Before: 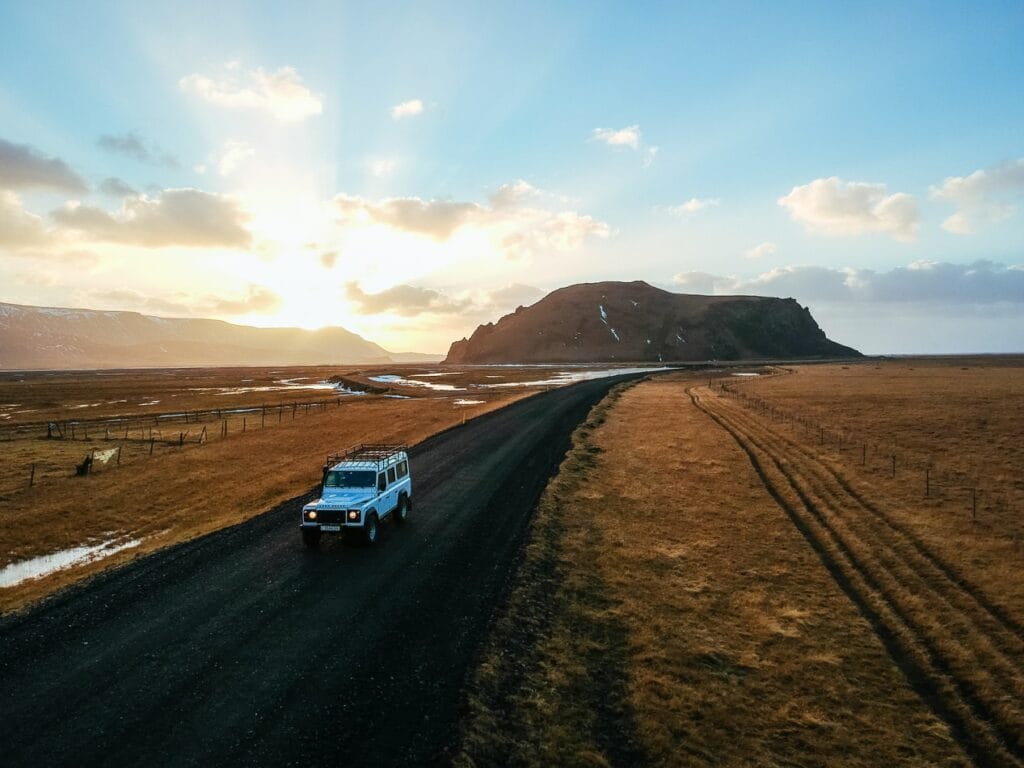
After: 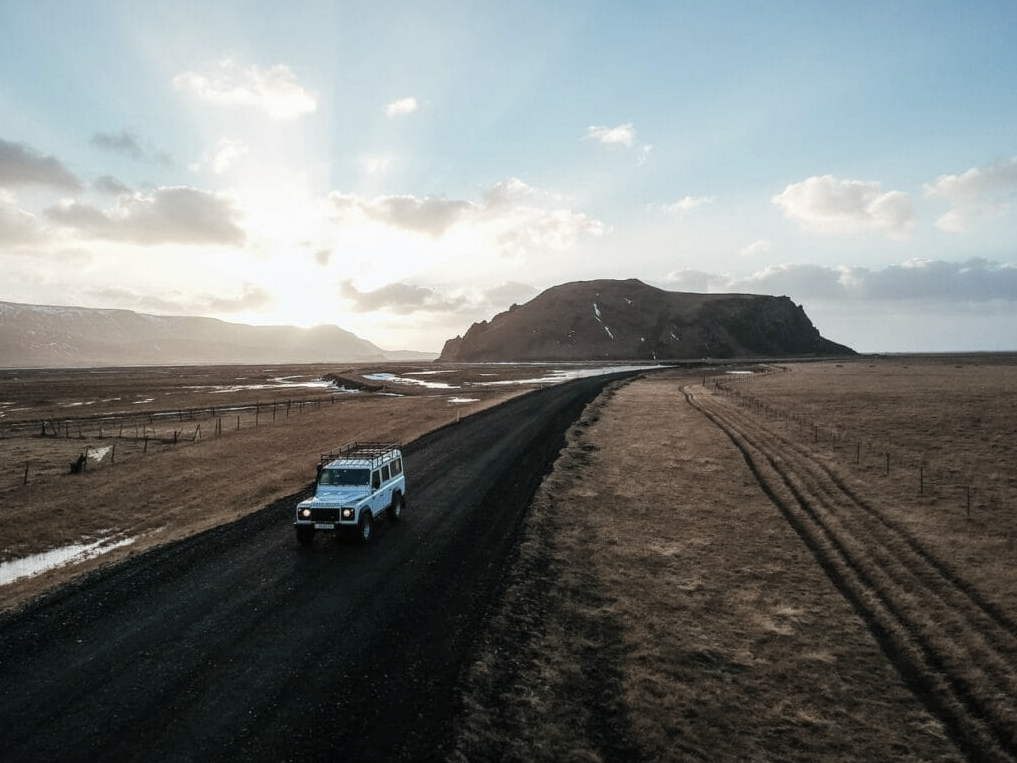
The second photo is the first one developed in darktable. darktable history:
crop and rotate: left 0.655%, top 0.283%, bottom 0.309%
color zones: curves: ch1 [(0.238, 0.163) (0.476, 0.2) (0.733, 0.322) (0.848, 0.134)], process mode strong
